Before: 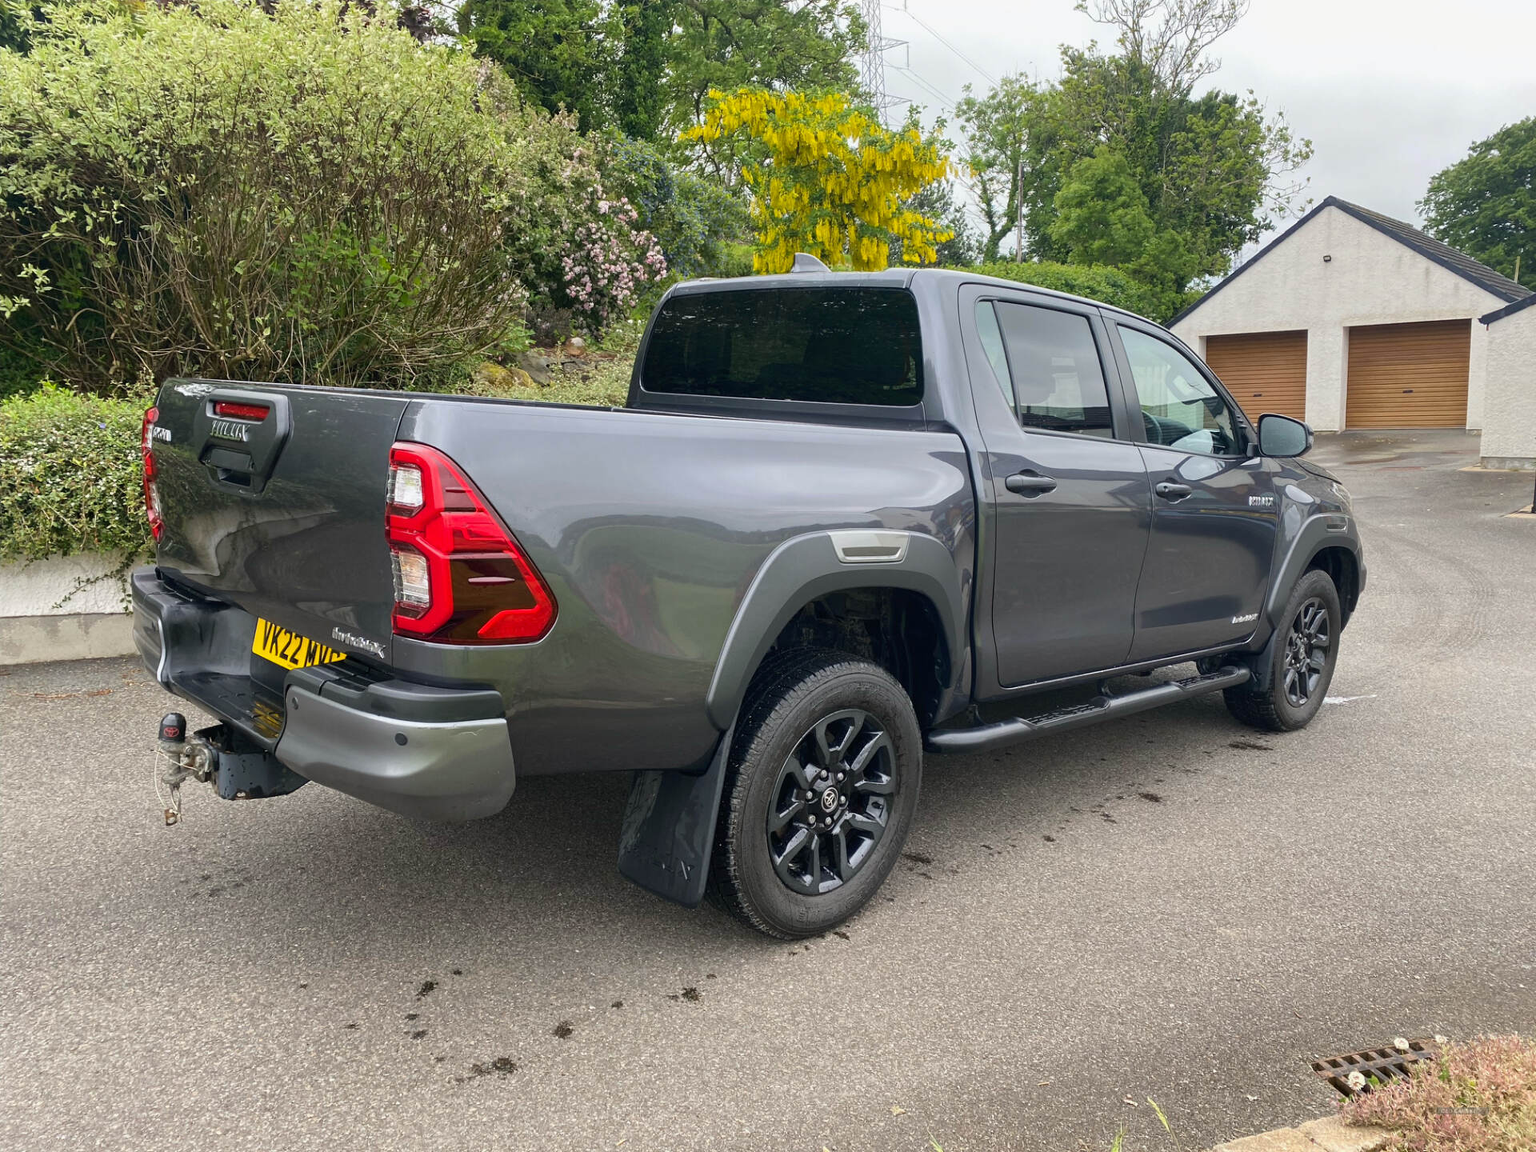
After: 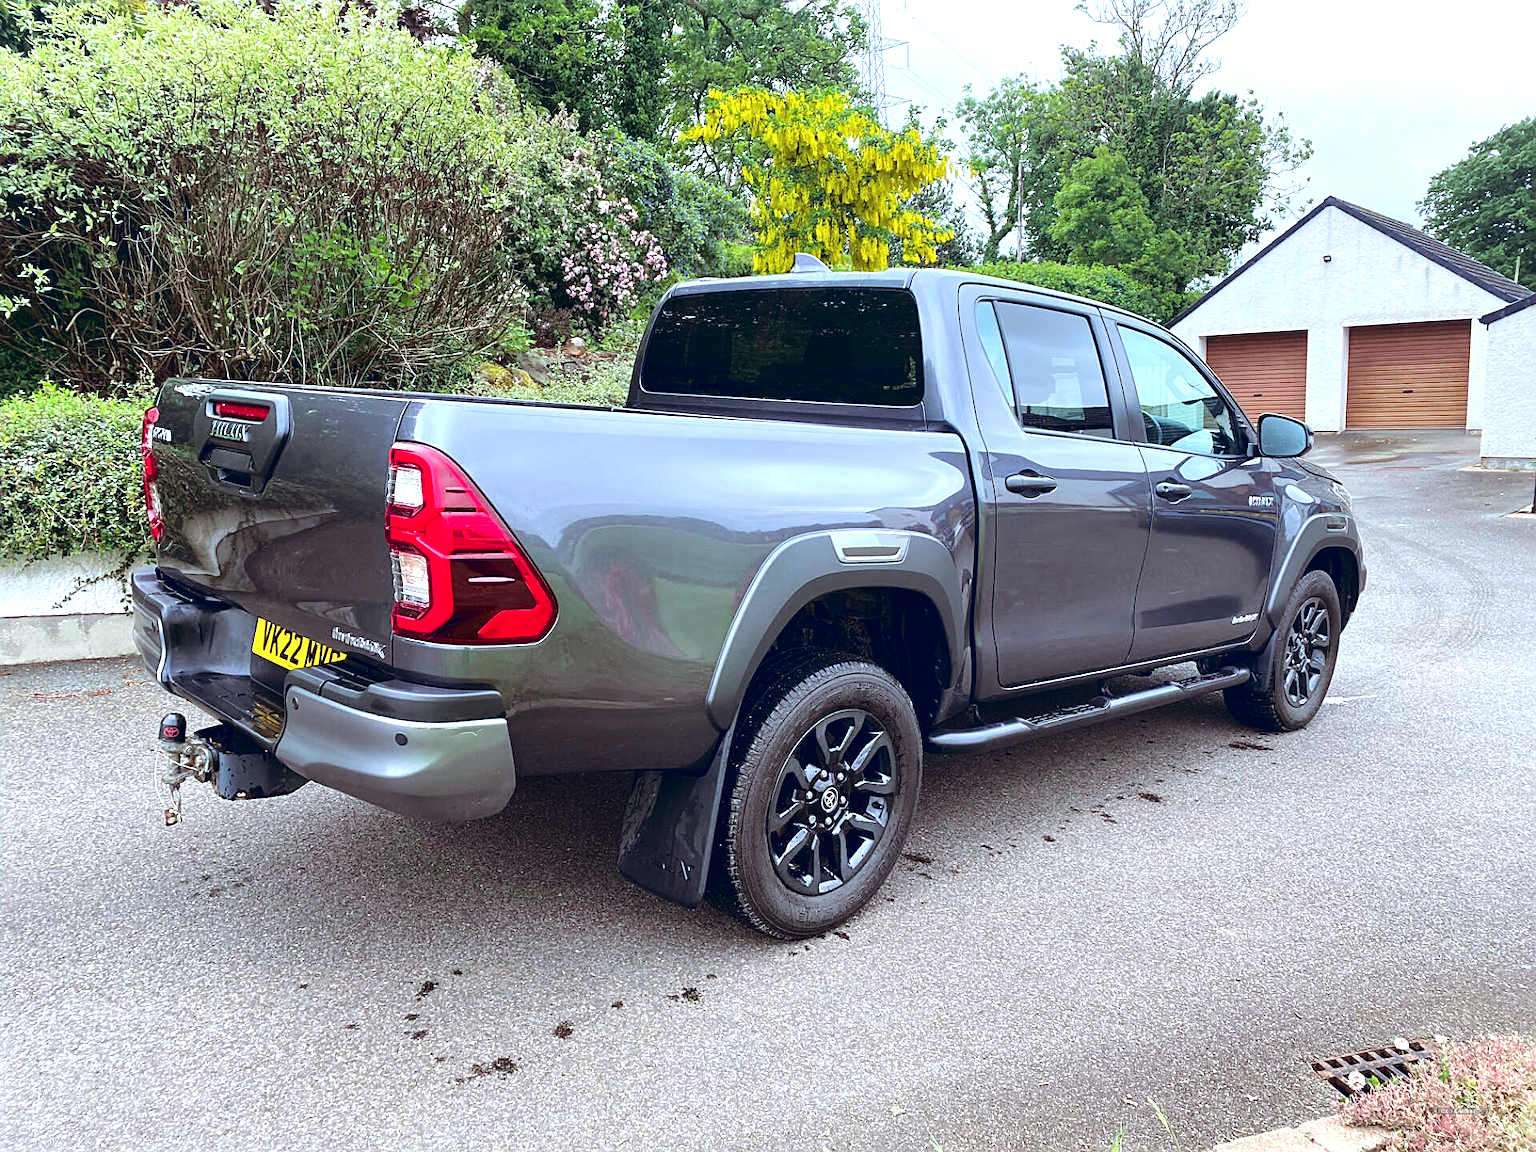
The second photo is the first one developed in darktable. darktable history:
color balance rgb: shadows lift › chroma 9.92%, shadows lift › hue 45.12°, power › luminance 3.26%, power › hue 231.93°, global offset › luminance 0.4%, global offset › chroma 0.21%, global offset › hue 255.02°
sharpen: on, module defaults
exposure: black level correction 0, exposure 0.7 EV, compensate exposure bias true, compensate highlight preservation false
white balance: red 0.931, blue 1.11
tone curve: curves: ch0 [(0, 0) (0.068, 0.012) (0.183, 0.089) (0.341, 0.283) (0.547, 0.532) (0.828, 0.815) (1, 0.983)]; ch1 [(0, 0) (0.23, 0.166) (0.34, 0.308) (0.371, 0.337) (0.429, 0.411) (0.477, 0.462) (0.499, 0.498) (0.529, 0.537) (0.559, 0.582) (0.743, 0.798) (1, 1)]; ch2 [(0, 0) (0.431, 0.414) (0.498, 0.503) (0.524, 0.528) (0.568, 0.546) (0.6, 0.597) (0.634, 0.645) (0.728, 0.742) (1, 1)], color space Lab, independent channels, preserve colors none
contrast equalizer: octaves 7, y [[0.6 ×6], [0.55 ×6], [0 ×6], [0 ×6], [0 ×6]], mix 0.2
